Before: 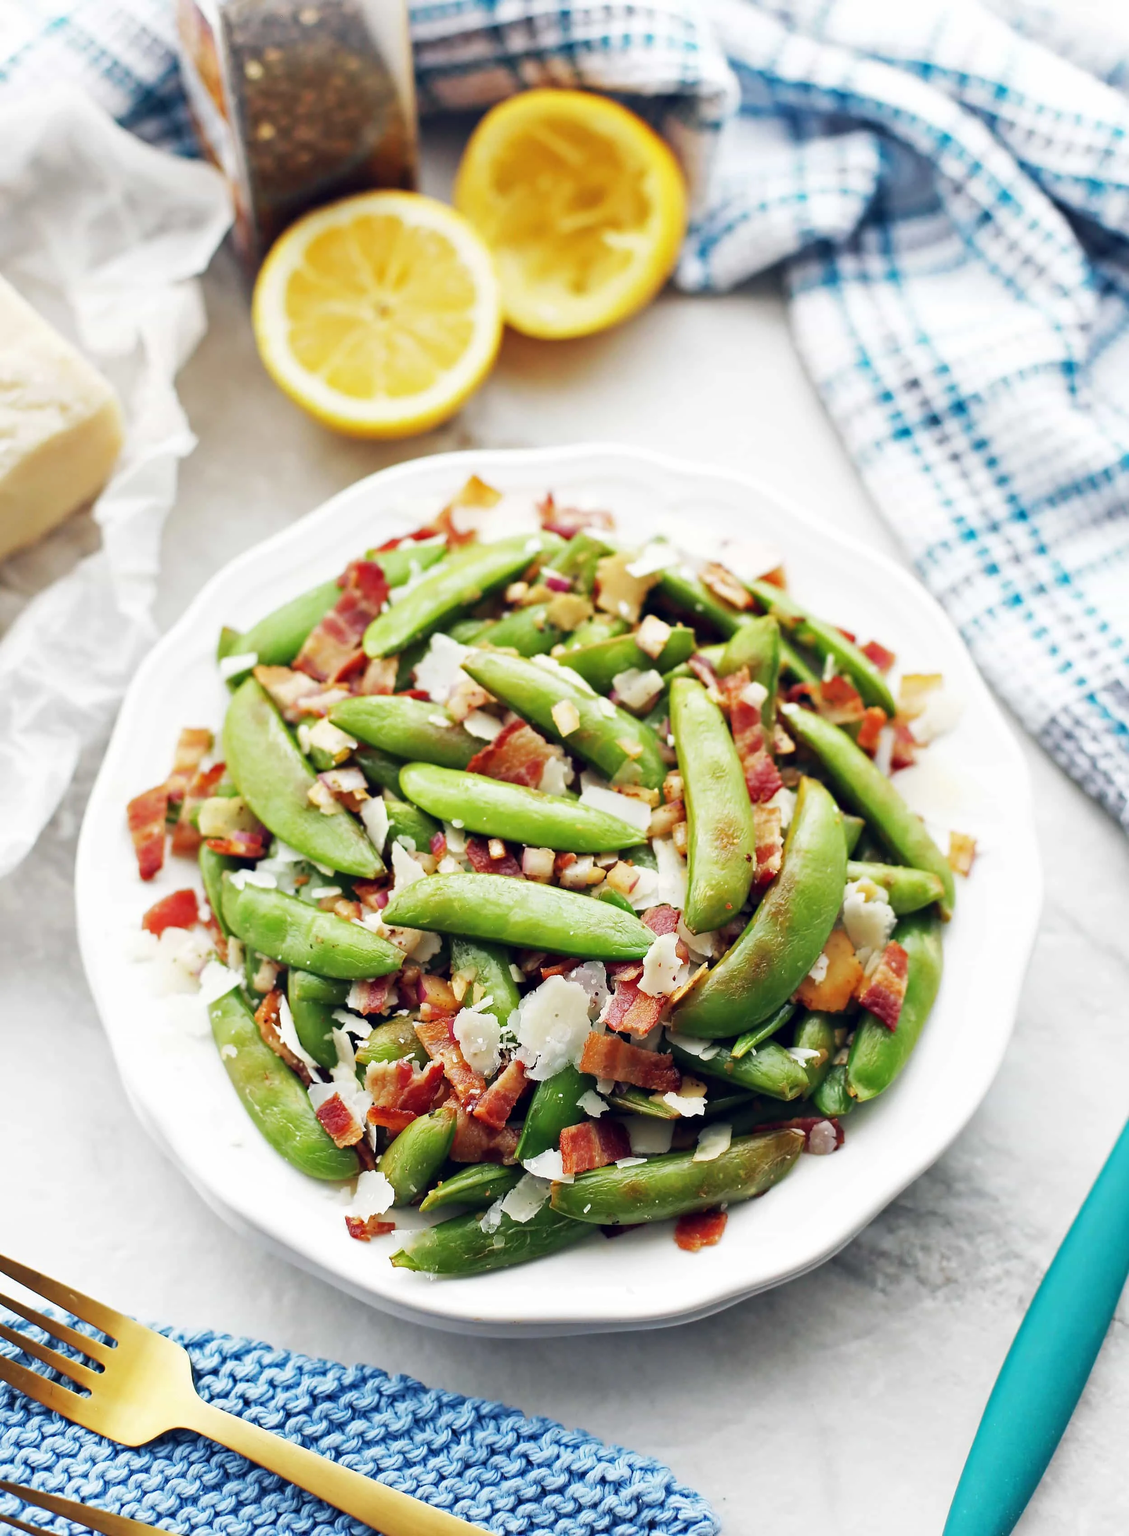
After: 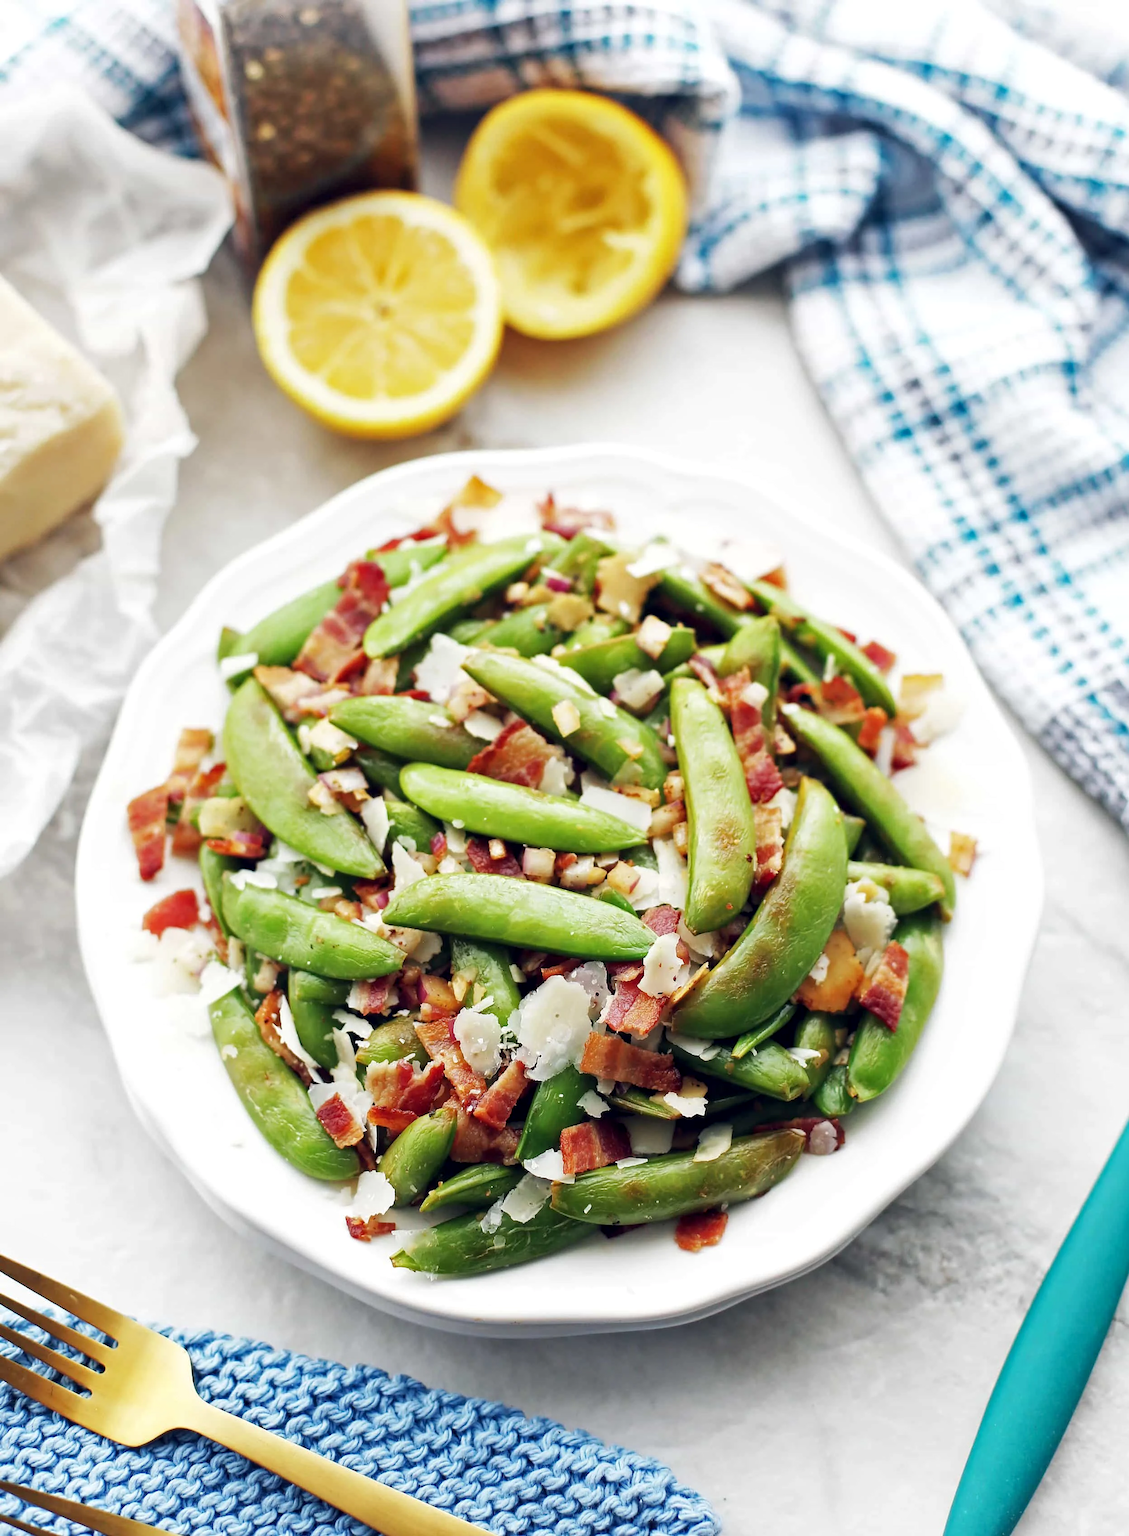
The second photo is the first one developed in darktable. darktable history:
local contrast: highlights 101%, shadows 100%, detail 119%, midtone range 0.2
